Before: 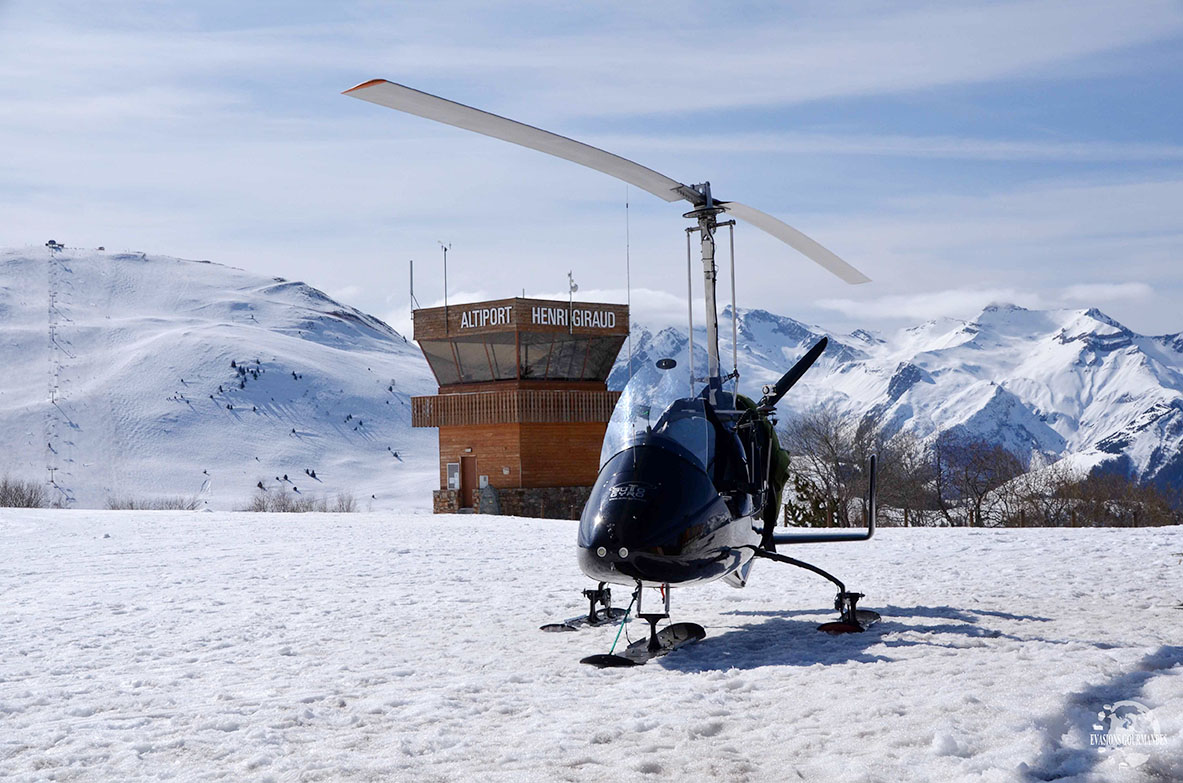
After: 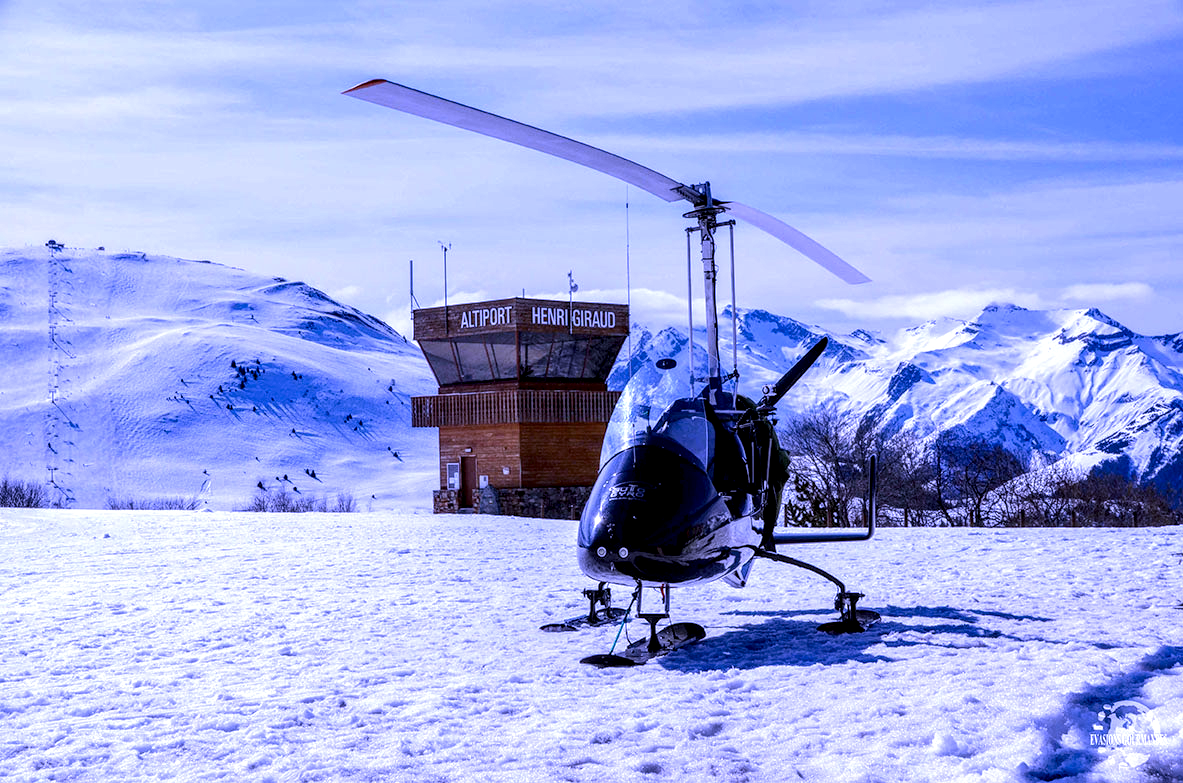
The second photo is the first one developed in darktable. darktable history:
white balance: red 0.98, blue 1.61
local contrast: highlights 19%, detail 186%
